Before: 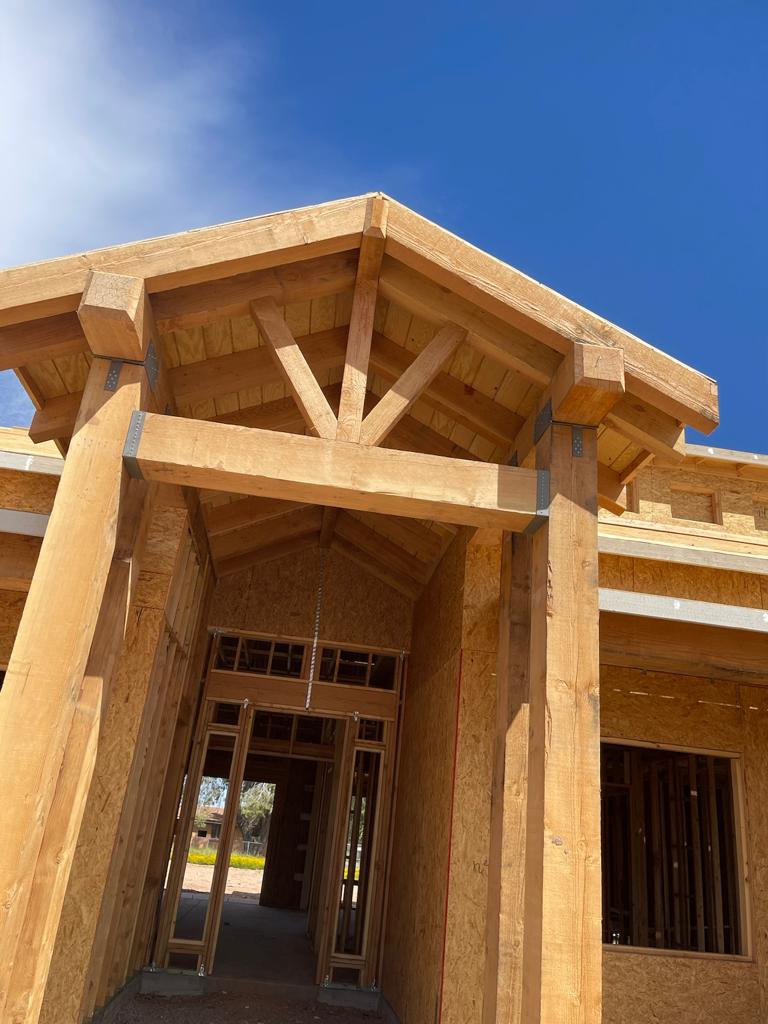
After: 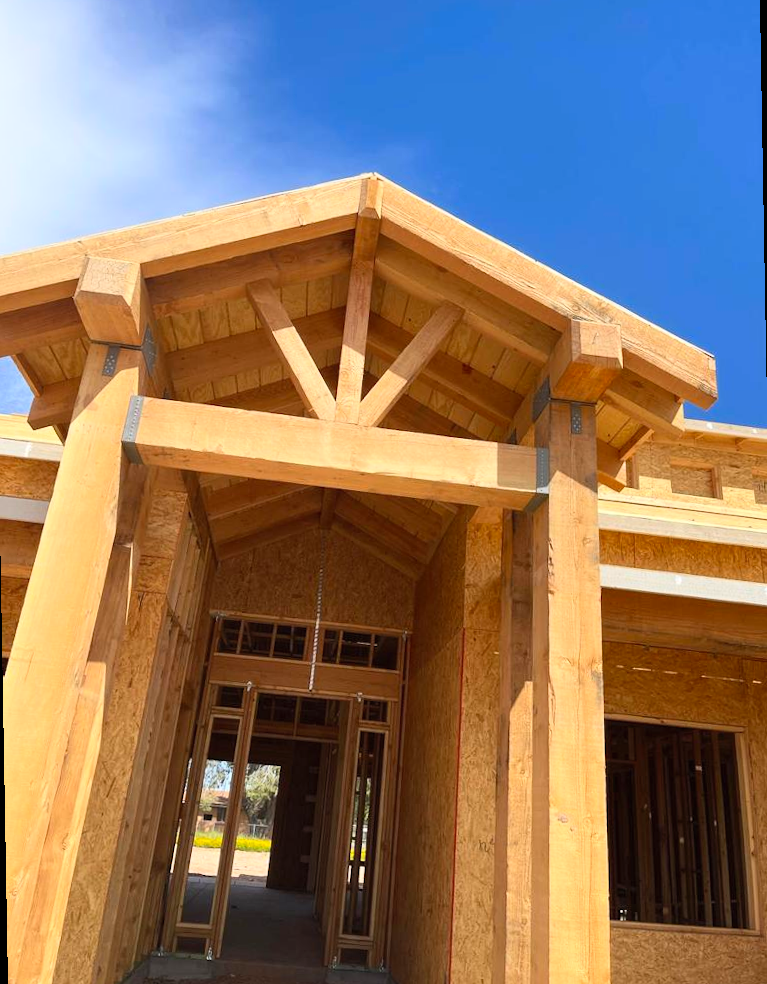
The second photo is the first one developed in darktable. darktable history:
contrast brightness saturation: contrast 0.2, brightness 0.16, saturation 0.22
rotate and perspective: rotation -1°, crop left 0.011, crop right 0.989, crop top 0.025, crop bottom 0.975
